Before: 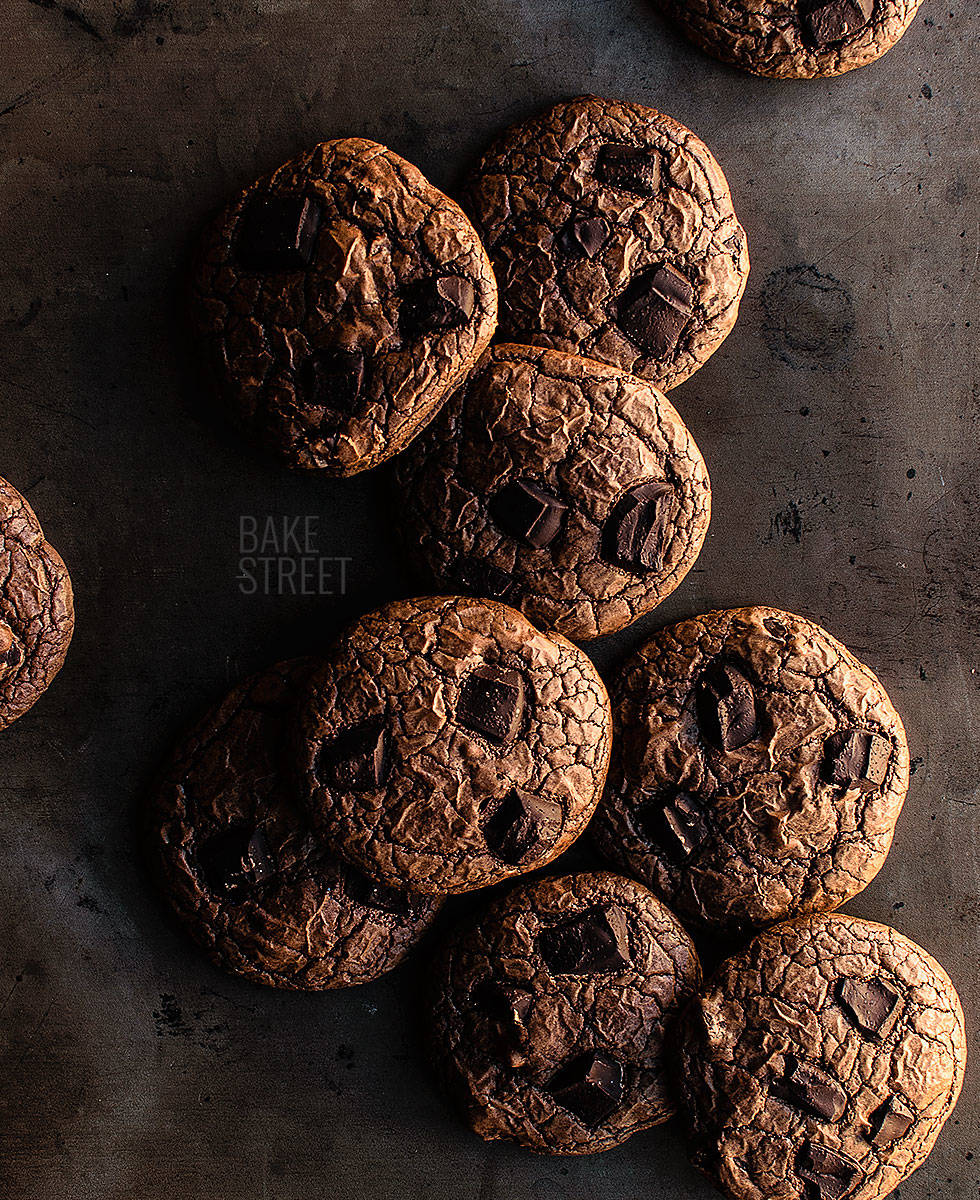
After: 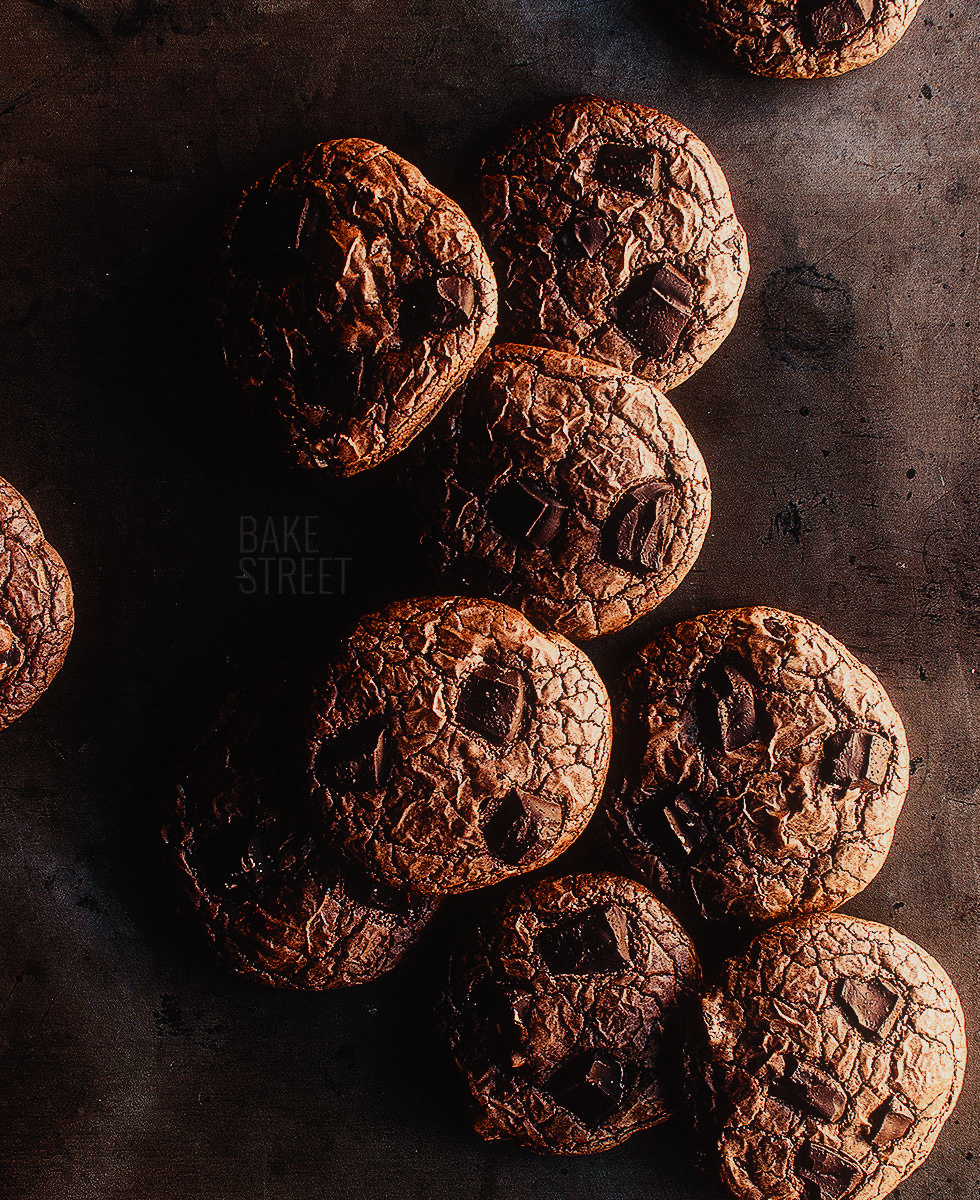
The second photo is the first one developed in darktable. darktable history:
contrast equalizer "negative clarity": octaves 7, y [[0.6 ×6], [0.55 ×6], [0 ×6], [0 ×6], [0 ×6]], mix -0.2
color balance rgb "creative|film": shadows lift › chroma 2%, shadows lift › hue 247.2°, power › chroma 0.3%, power › hue 25.2°, highlights gain › chroma 3%, highlights gain › hue 60°, global offset › luminance 0.75%, perceptual saturation grading › global saturation 20%, perceptual saturation grading › highlights -20%, perceptual saturation grading › shadows 30%, global vibrance 20%
diffuse or sharpen "bloom 10%": radius span 32, 1st order speed 50%, 2nd order speed 50%, 3rd order speed 50%, 4th order speed 50% | blend: blend mode normal, opacity 10%; mask: uniform (no mask)
exposure "_builtin_magic lantern defaults": compensate highlight preservation false
rgb primaries "creative|film": red hue 0.019, red purity 0.907, green hue 0.07, green purity 0.883, blue hue -0.093, blue purity 0.96
sigmoid: contrast 1.6, skew -0.2, preserve hue 0%, red attenuation 0.1, red rotation 0.035, green attenuation 0.1, green rotation -0.017, blue attenuation 0.15, blue rotation -0.052, base primaries Rec2020
tone equalizer "_builtin_contrast tone curve | soft": -8 EV -0.417 EV, -7 EV -0.389 EV, -6 EV -0.333 EV, -5 EV -0.222 EV, -3 EV 0.222 EV, -2 EV 0.333 EV, -1 EV 0.389 EV, +0 EV 0.417 EV, edges refinement/feathering 500, mask exposure compensation -1.57 EV, preserve details no
grain "silver grain": coarseness 0.09 ISO, strength 40%
